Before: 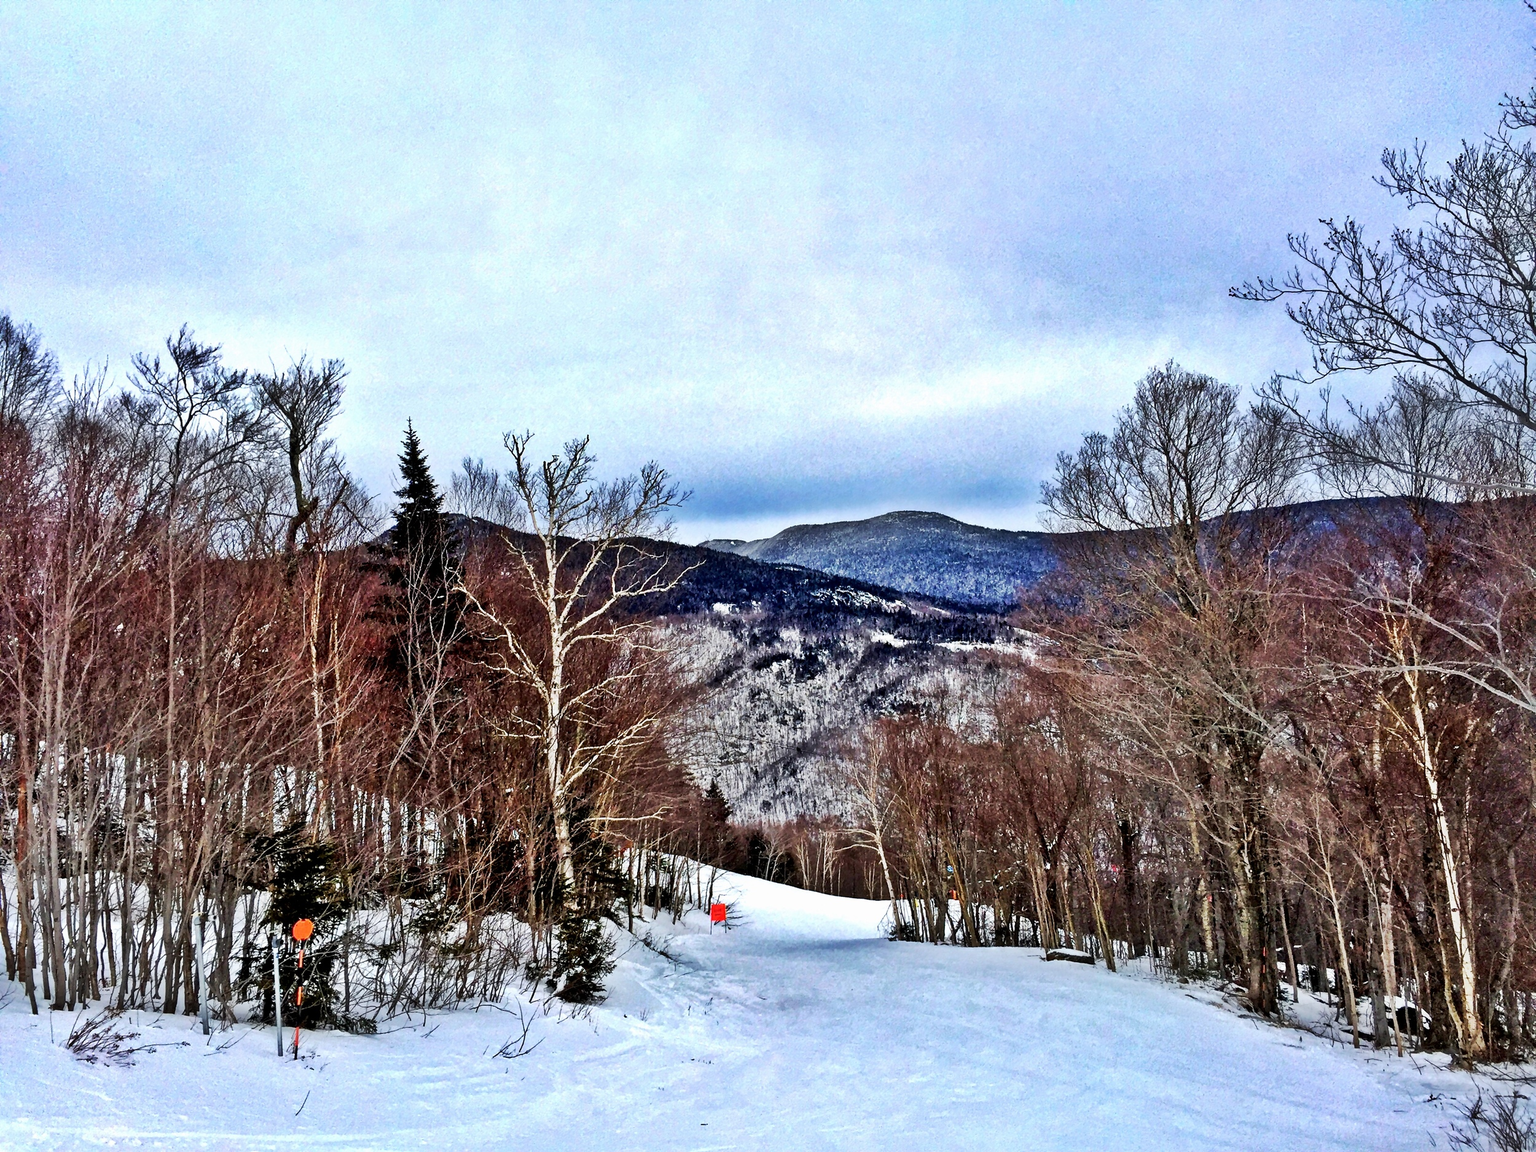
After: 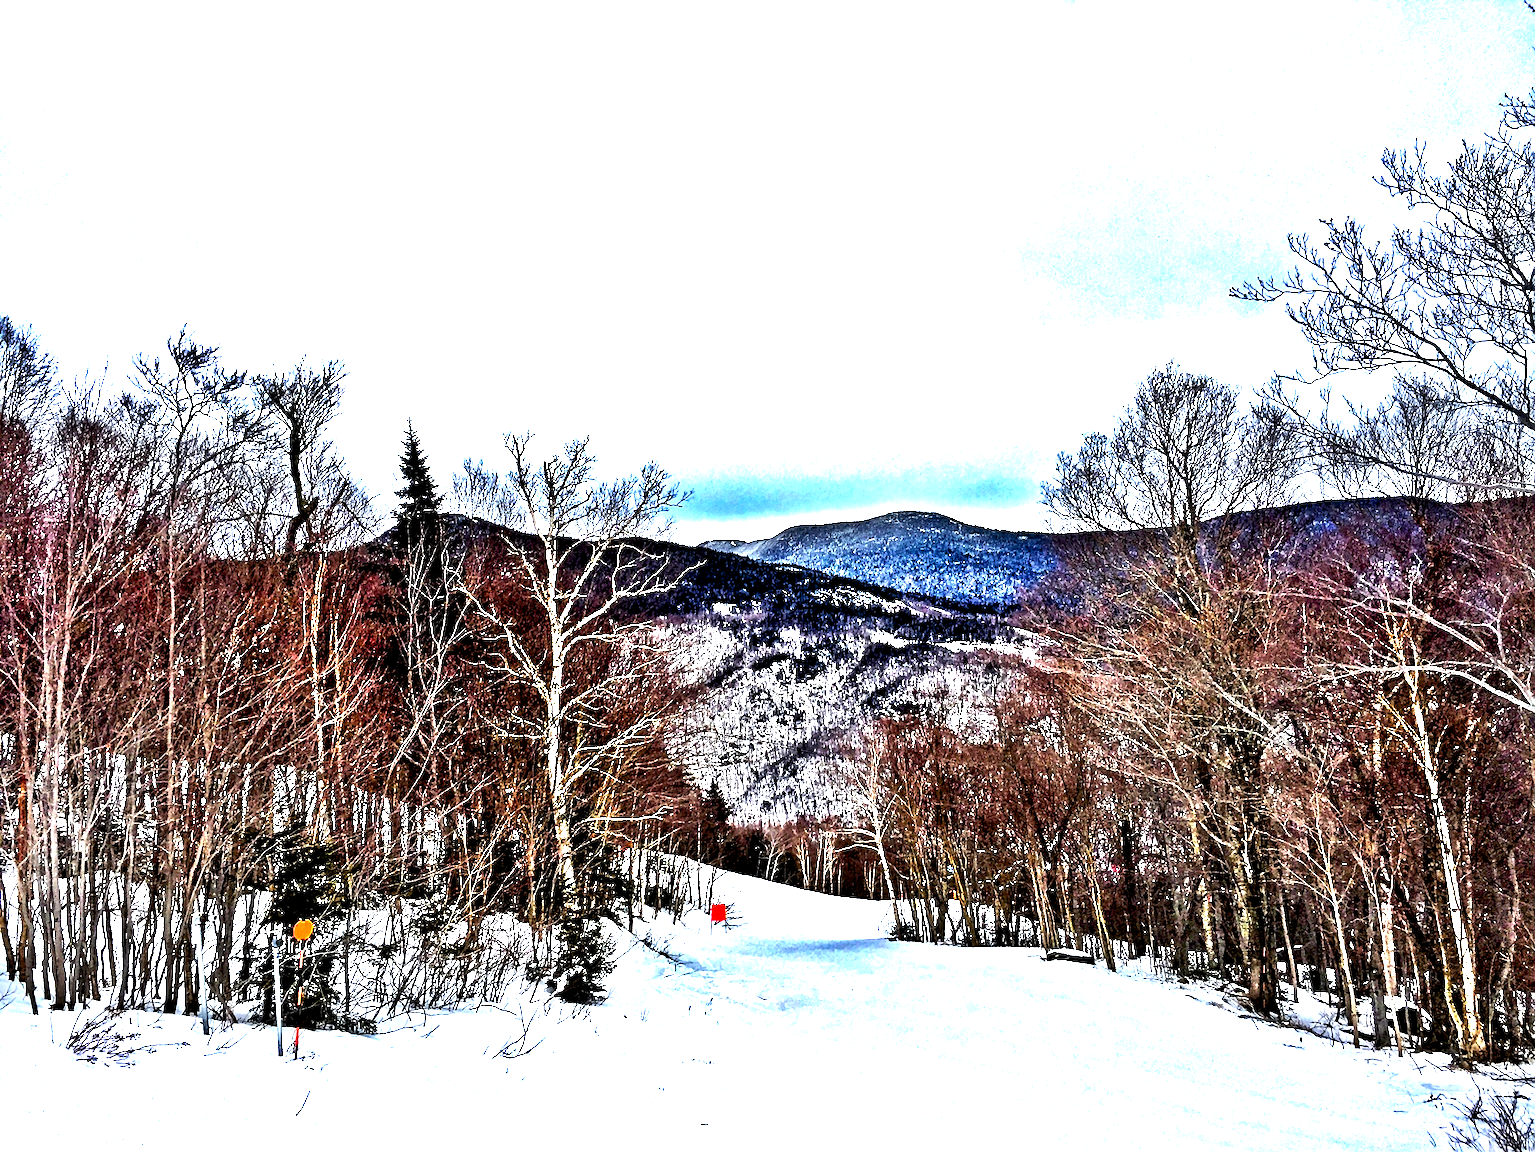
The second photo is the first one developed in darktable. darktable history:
color balance rgb: global offset › luminance -1.429%, perceptual saturation grading › global saturation 19.6%, perceptual brilliance grading › highlights 47.527%, perceptual brilliance grading › mid-tones 22.904%, perceptual brilliance grading › shadows -6.422%
sharpen: radius 2.218, amount 0.38, threshold 0.211
